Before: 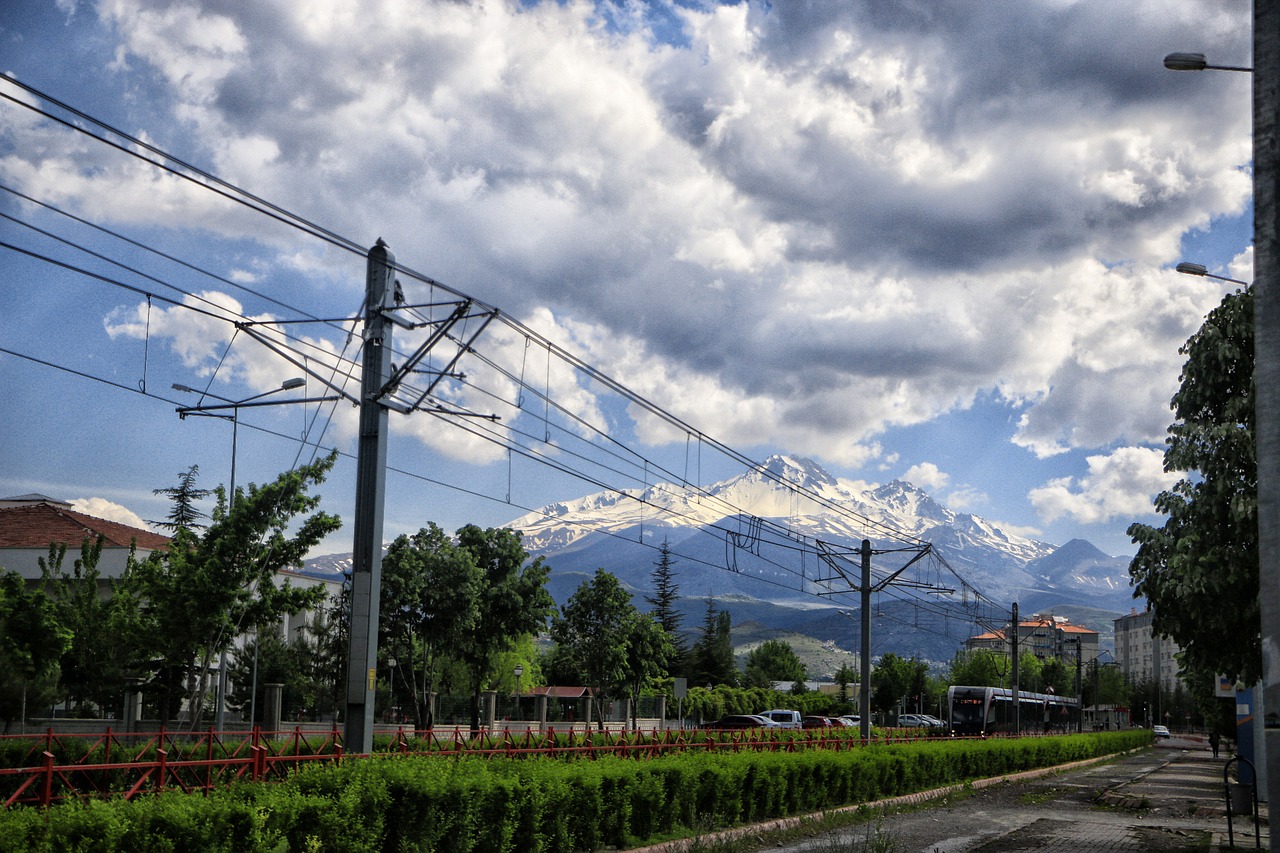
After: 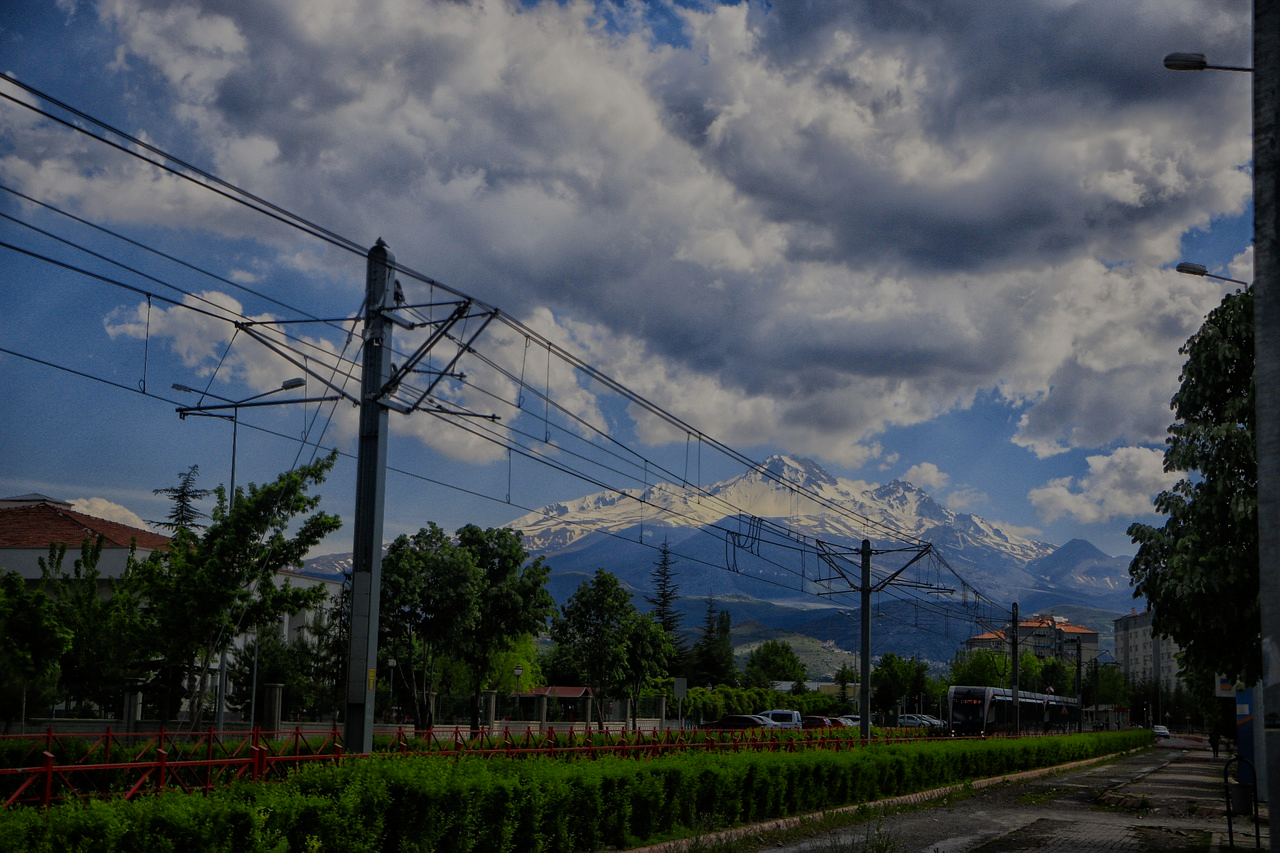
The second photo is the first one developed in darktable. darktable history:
exposure: exposure -1.468 EV, compensate highlight preservation false
color correction: saturation 1.34
